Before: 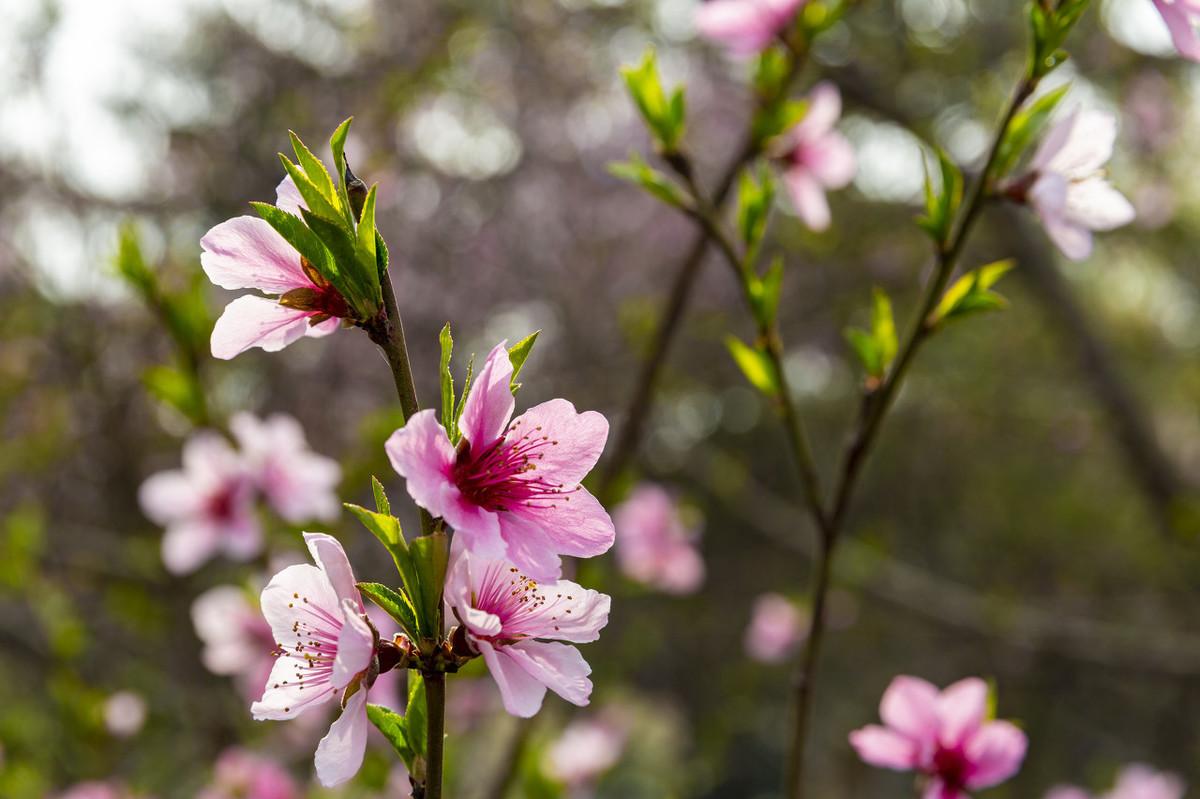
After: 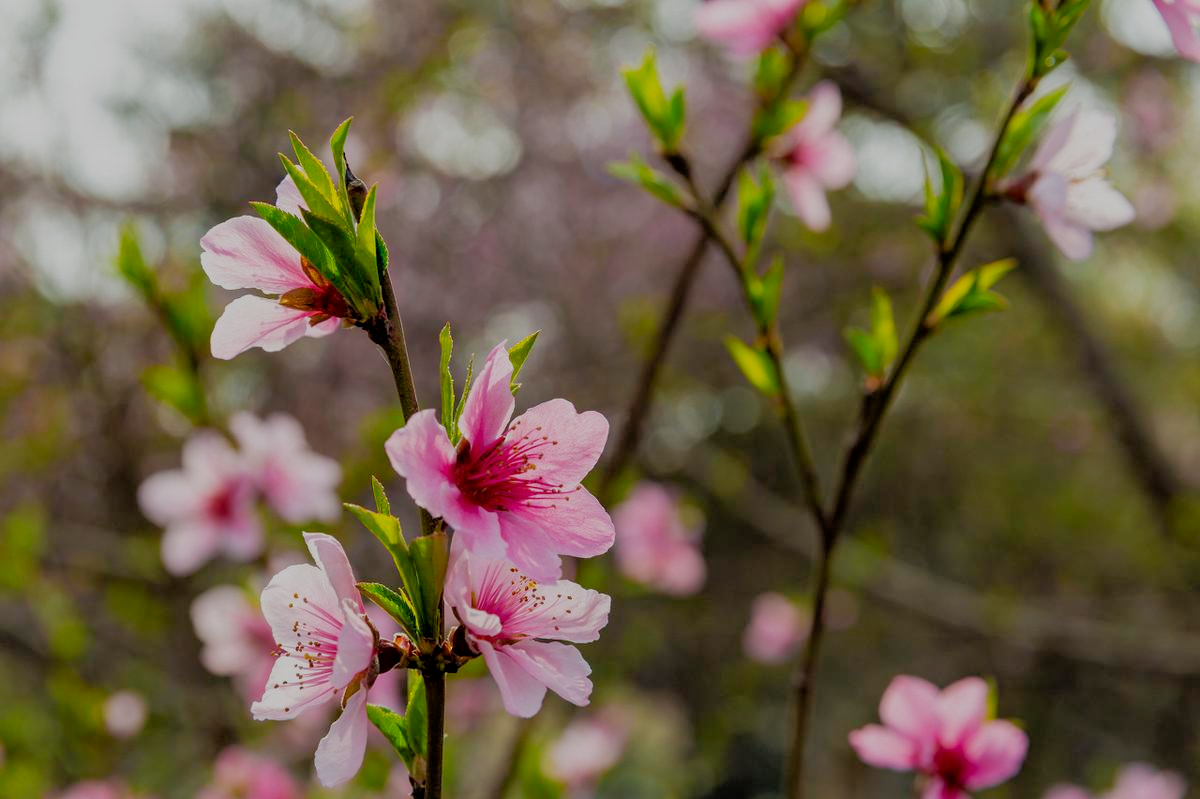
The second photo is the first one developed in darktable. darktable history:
tone equalizer: -8 EV 0.247 EV, -7 EV 0.436 EV, -6 EV 0.433 EV, -5 EV 0.27 EV, -3 EV -0.273 EV, -2 EV -0.404 EV, -1 EV -0.43 EV, +0 EV -0.264 EV, edges refinement/feathering 500, mask exposure compensation -1.57 EV, preserve details no
color correction: highlights a* -0.166, highlights b* -0.138
filmic rgb: black relative exposure -7.47 EV, white relative exposure 4.82 EV, hardness 3.4
